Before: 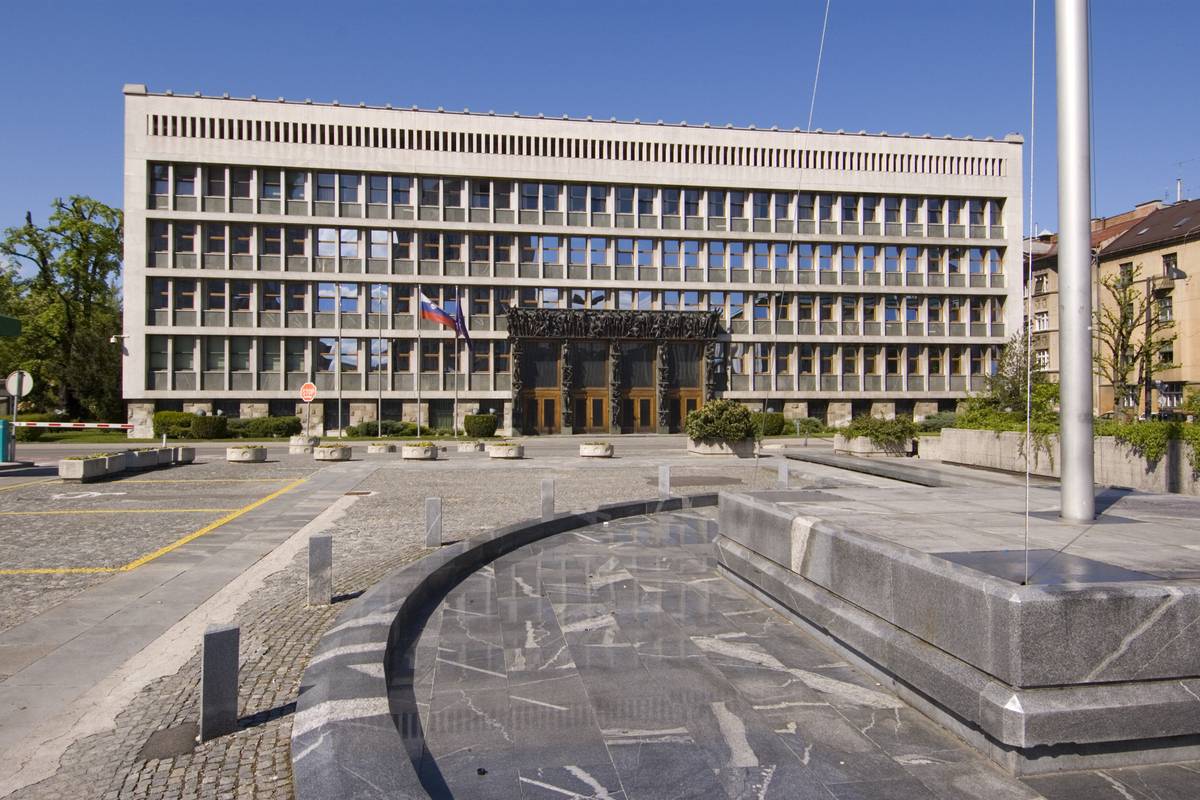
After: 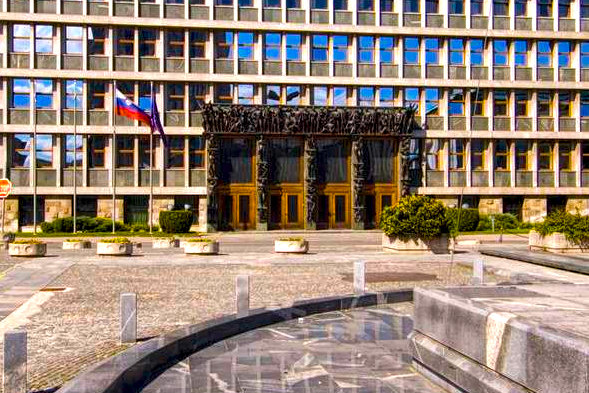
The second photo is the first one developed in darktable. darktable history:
color balance rgb: linear chroma grading › global chroma 8.983%, perceptual saturation grading › global saturation 99.767%, perceptual brilliance grading › highlights 10.239%, perceptual brilliance grading › mid-tones 5.388%
crop: left 25.427%, top 25.506%, right 25.447%, bottom 25.335%
local contrast: highlights 103%, shadows 102%, detail 200%, midtone range 0.2
